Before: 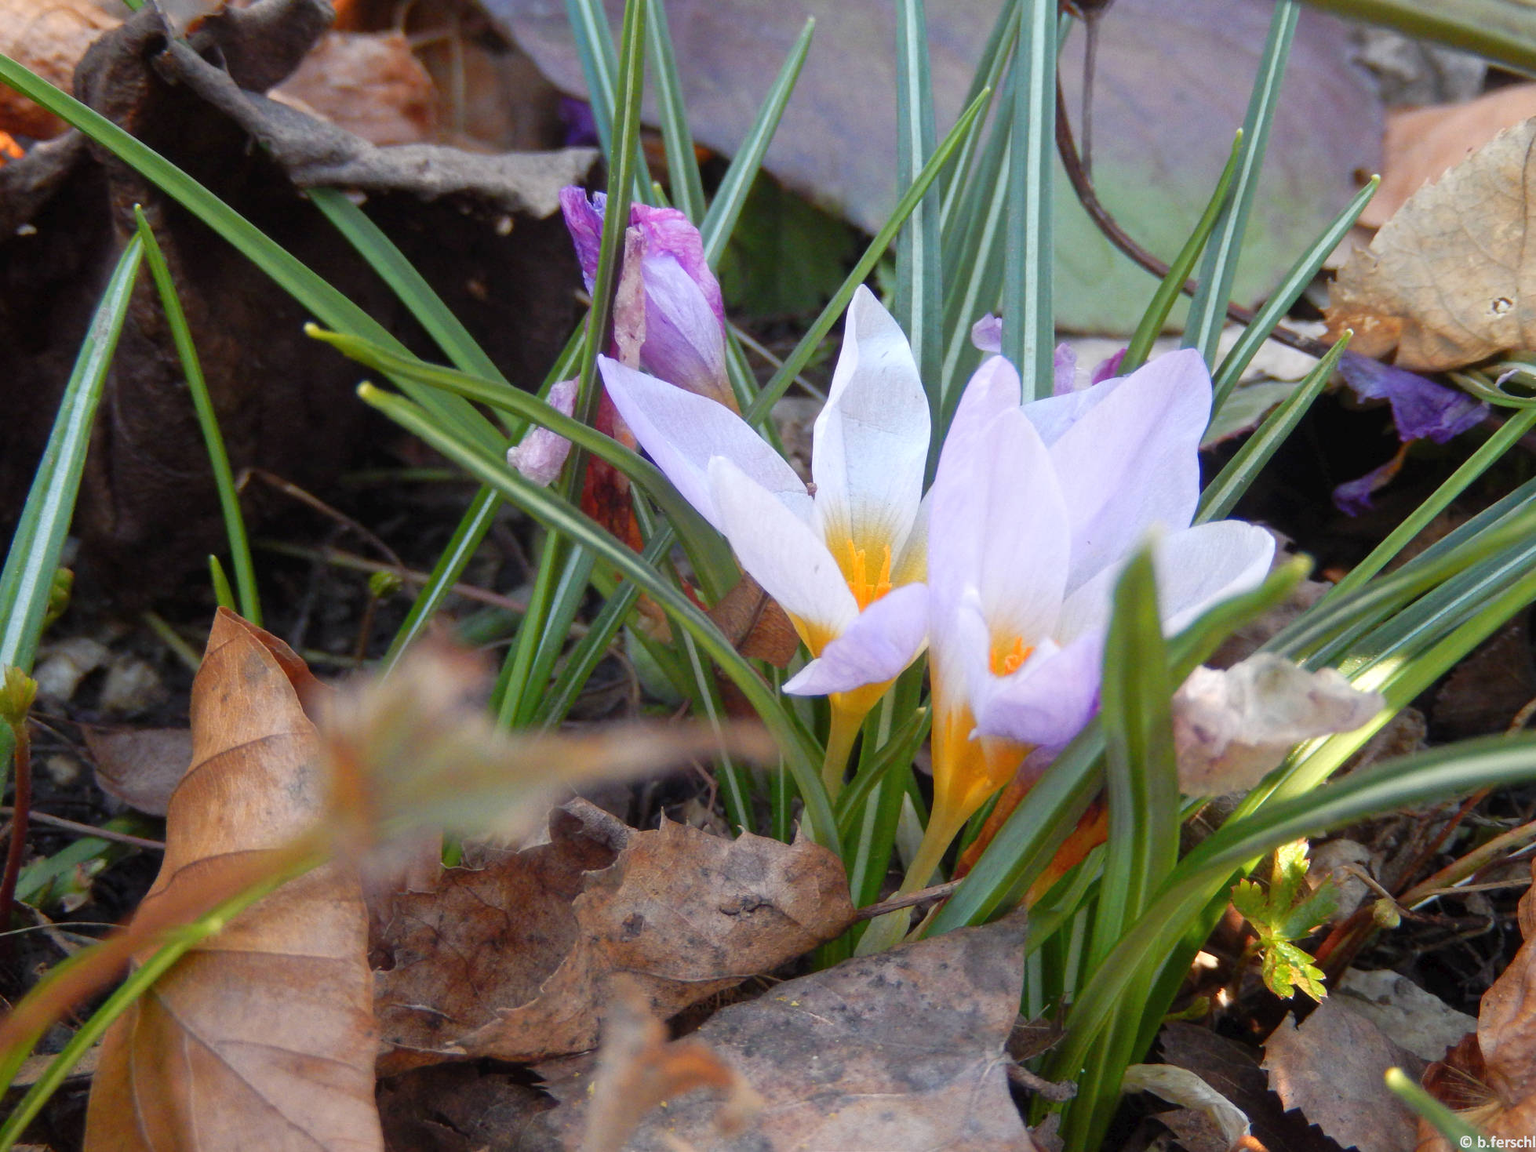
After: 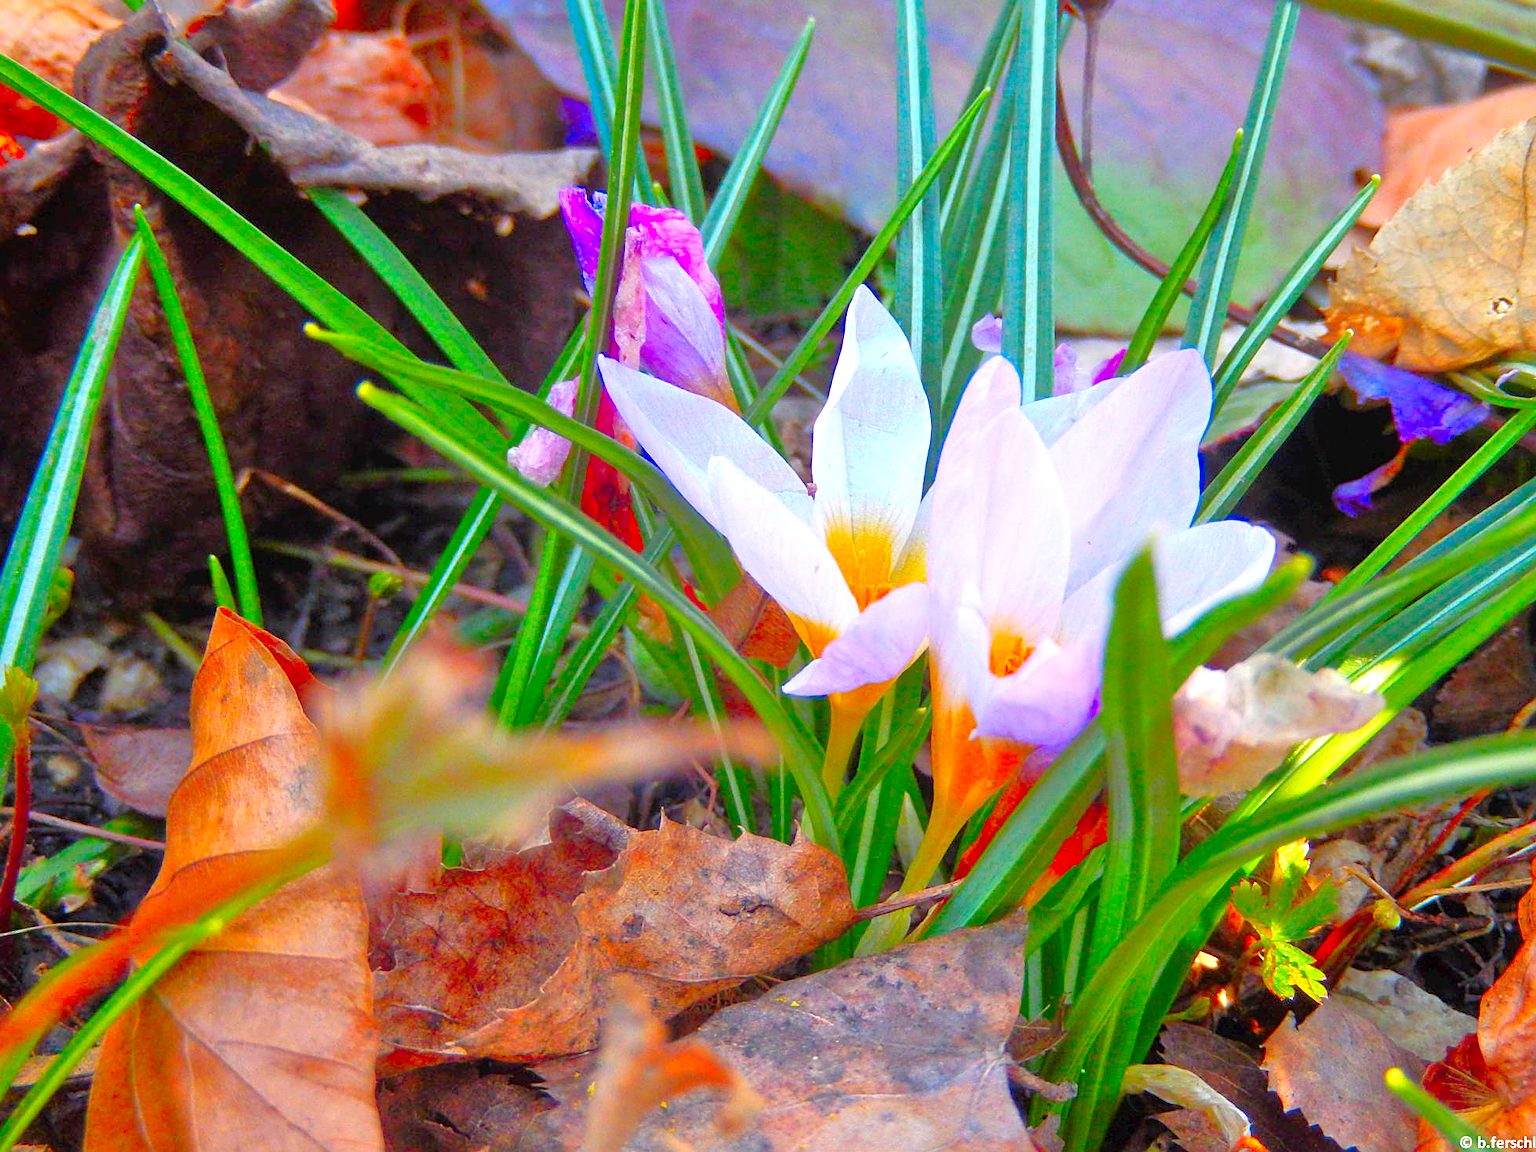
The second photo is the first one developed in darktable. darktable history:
sharpen: on, module defaults
exposure: exposure 0.373 EV, compensate exposure bias true, compensate highlight preservation false
tone equalizer: -7 EV 0.16 EV, -6 EV 0.594 EV, -5 EV 1.18 EV, -4 EV 1.36 EV, -3 EV 1.17 EV, -2 EV 0.6 EV, -1 EV 0.161 EV
color correction: highlights b* 0.036, saturation 2.16
